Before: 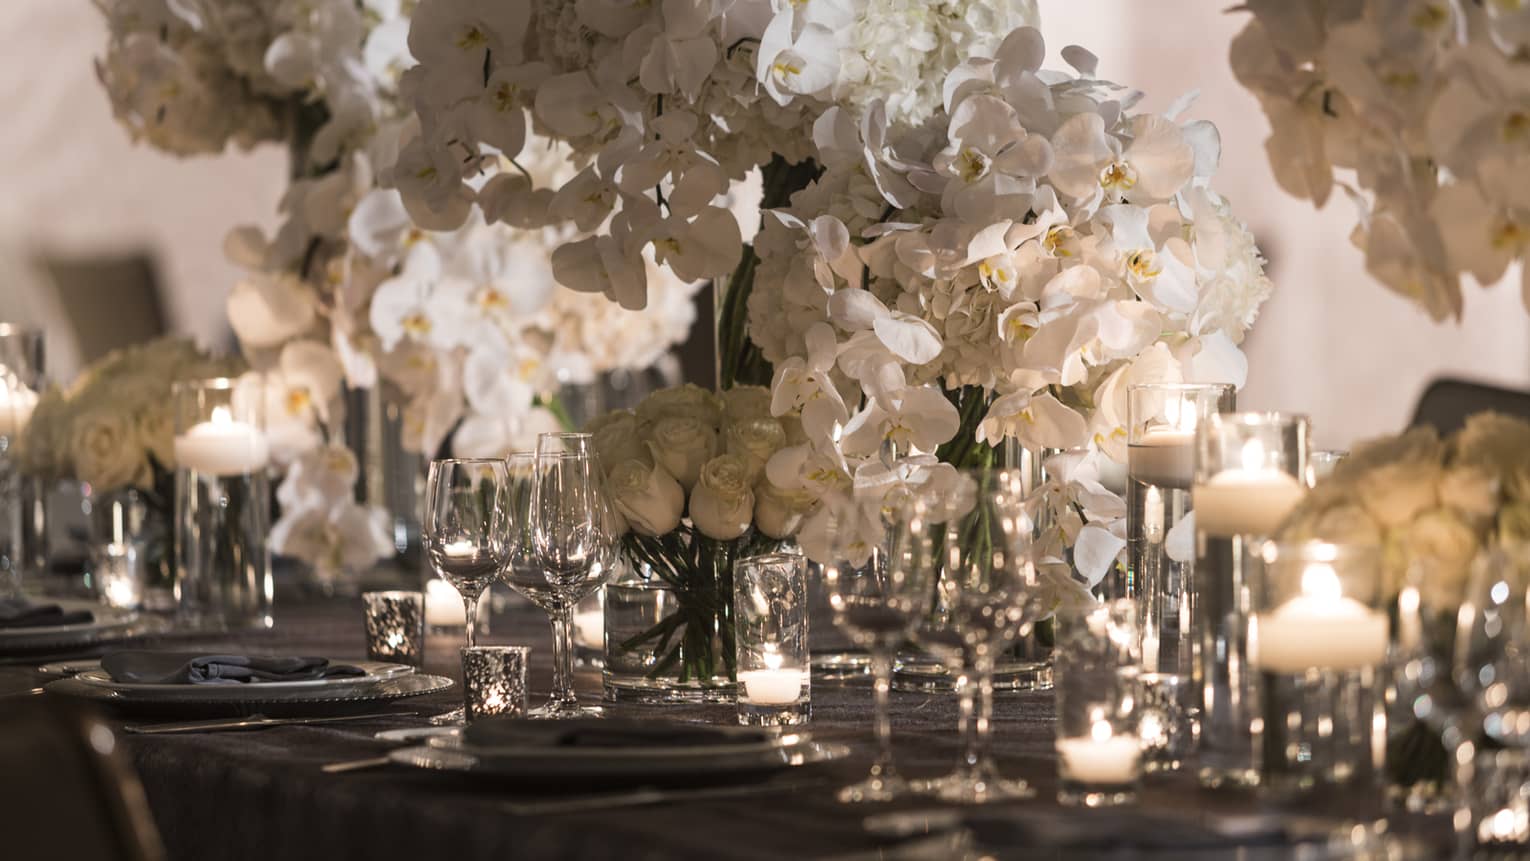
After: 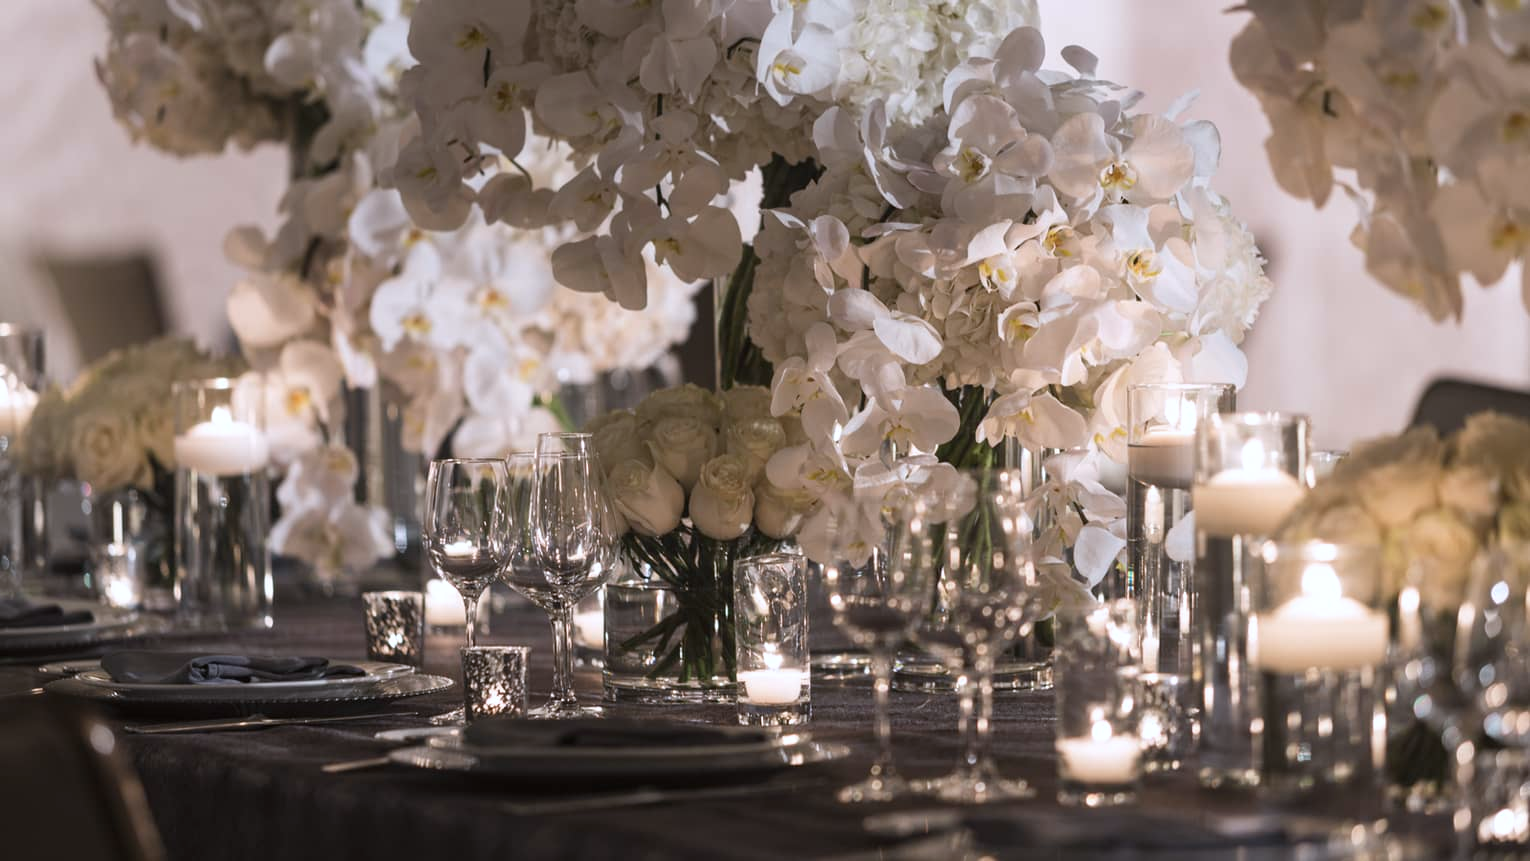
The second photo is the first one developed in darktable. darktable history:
color calibration: gray › normalize channels true, illuminant as shot in camera, x 0.358, y 0.373, temperature 4628.91 K, gamut compression 0.018
